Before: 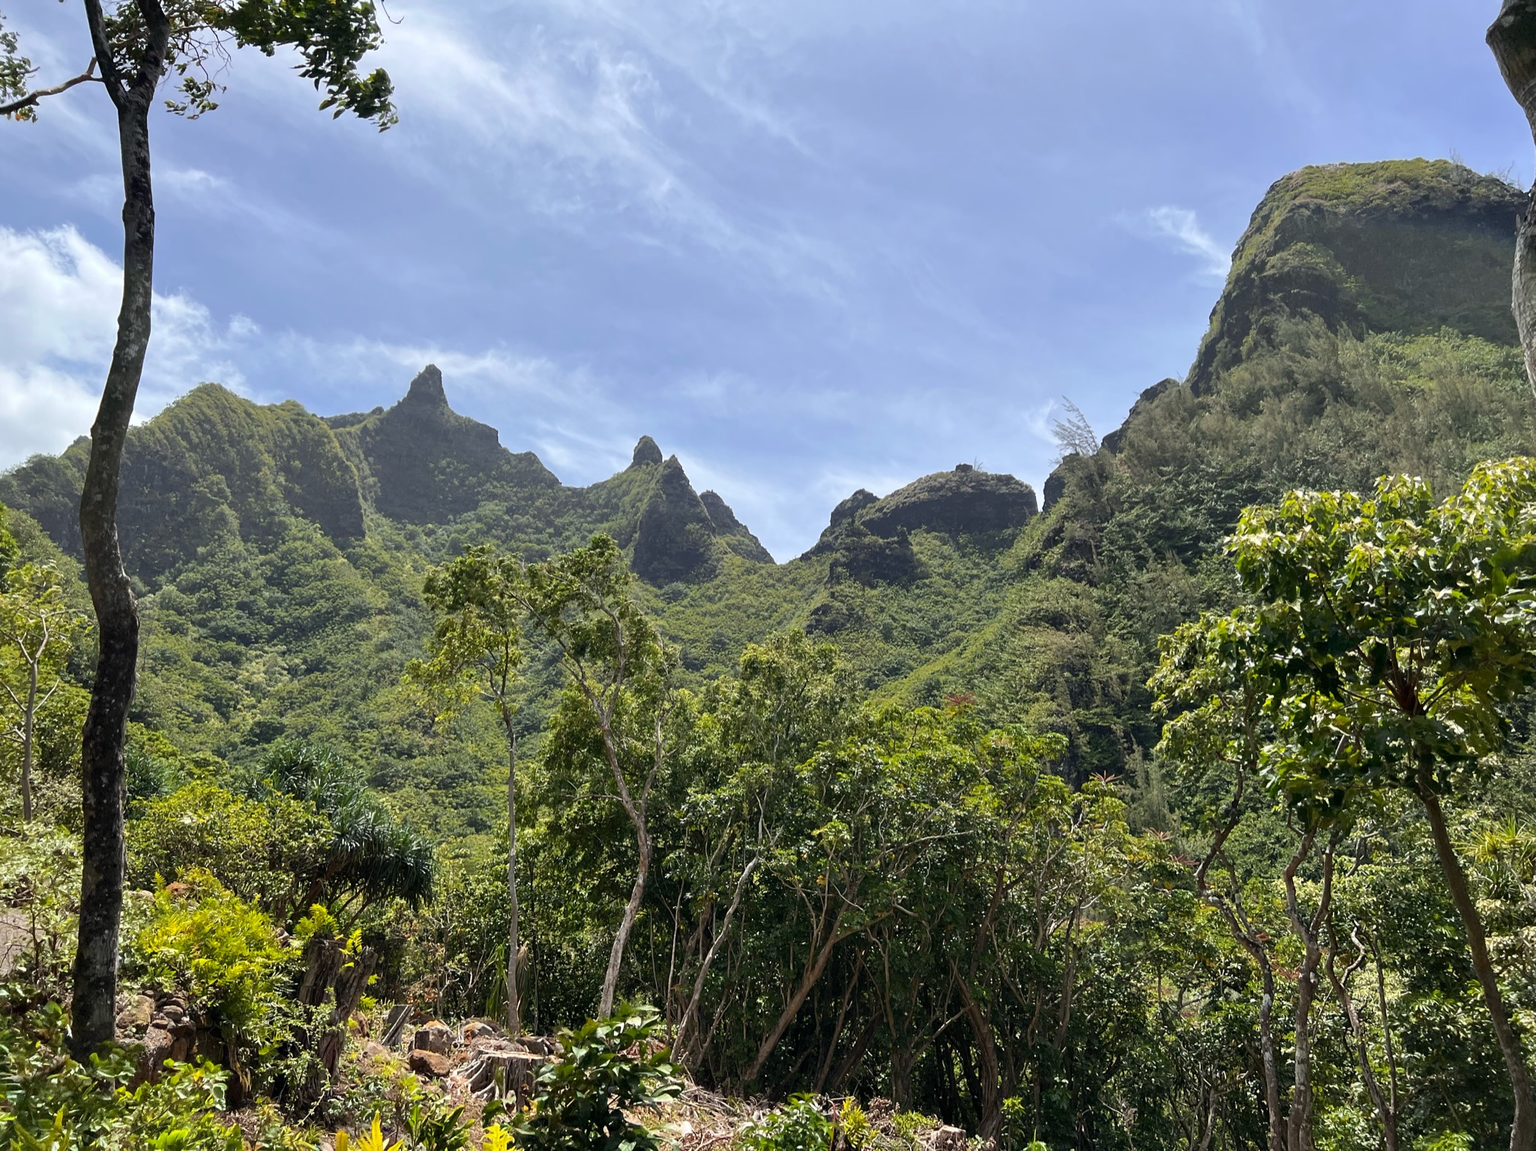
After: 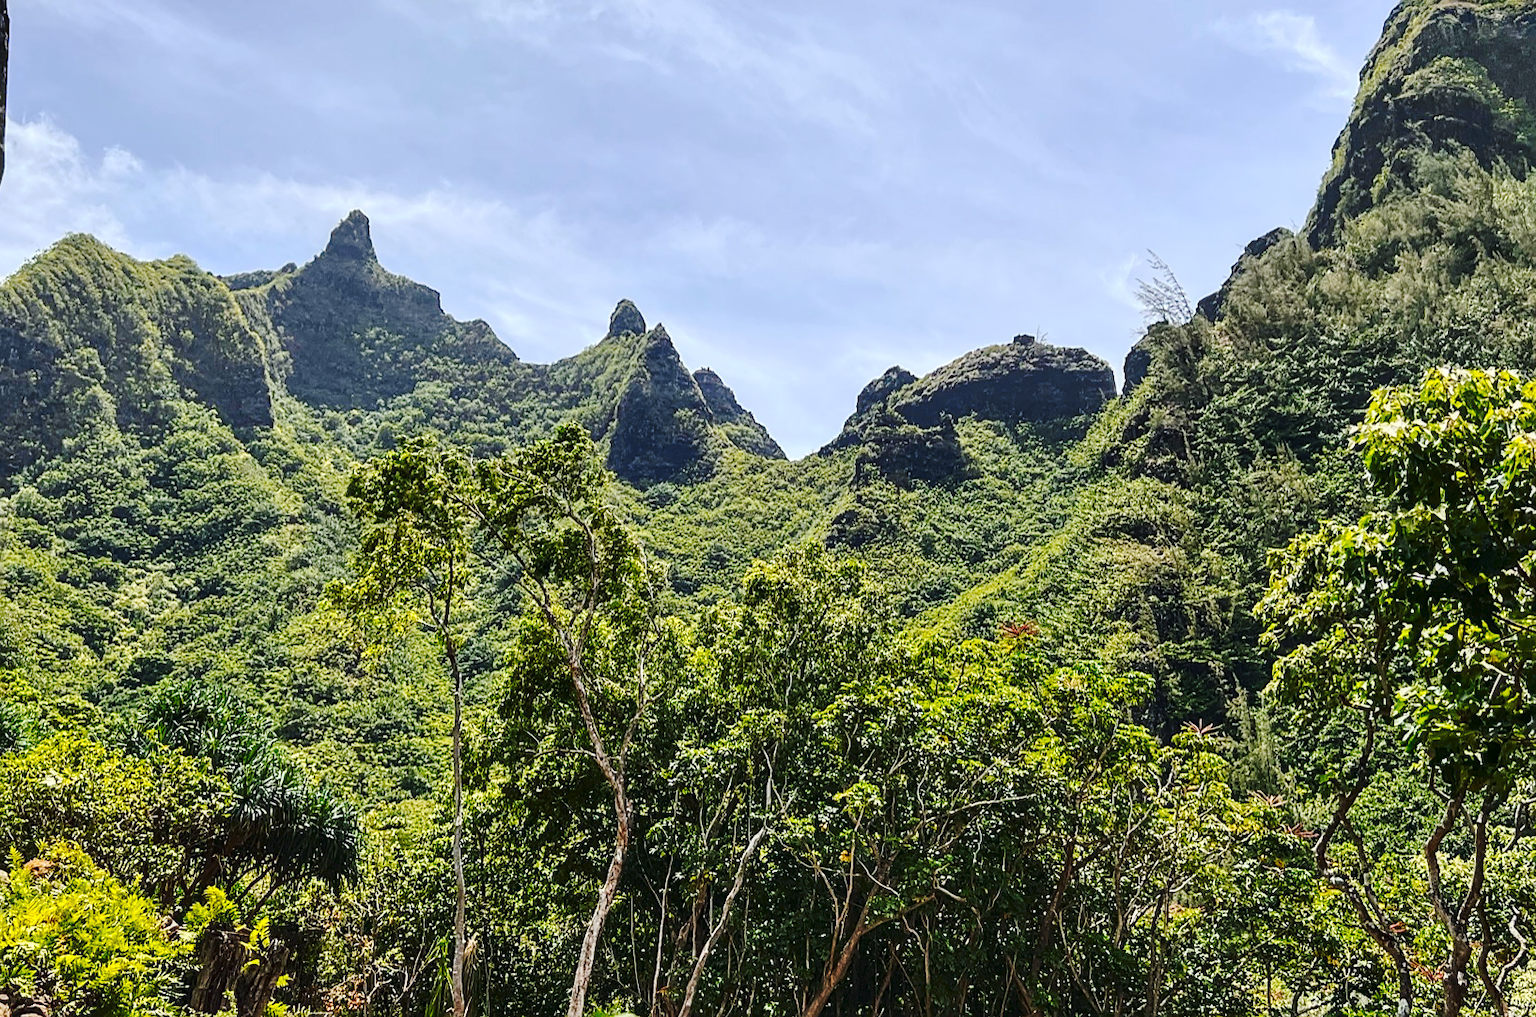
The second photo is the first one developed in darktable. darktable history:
tone curve: curves: ch0 [(0, 0) (0.003, 0.023) (0.011, 0.029) (0.025, 0.037) (0.044, 0.047) (0.069, 0.057) (0.1, 0.075) (0.136, 0.103) (0.177, 0.145) (0.224, 0.193) (0.277, 0.266) (0.335, 0.362) (0.399, 0.473) (0.468, 0.569) (0.543, 0.655) (0.623, 0.73) (0.709, 0.804) (0.801, 0.874) (0.898, 0.924) (1, 1)], preserve colors none
crop: left 9.61%, top 17.14%, right 10.569%, bottom 12.303%
local contrast: on, module defaults
sharpen: on, module defaults
shadows and highlights: shadows 37.11, highlights -27.11, soften with gaussian
contrast brightness saturation: contrast 0.176, saturation 0.303
